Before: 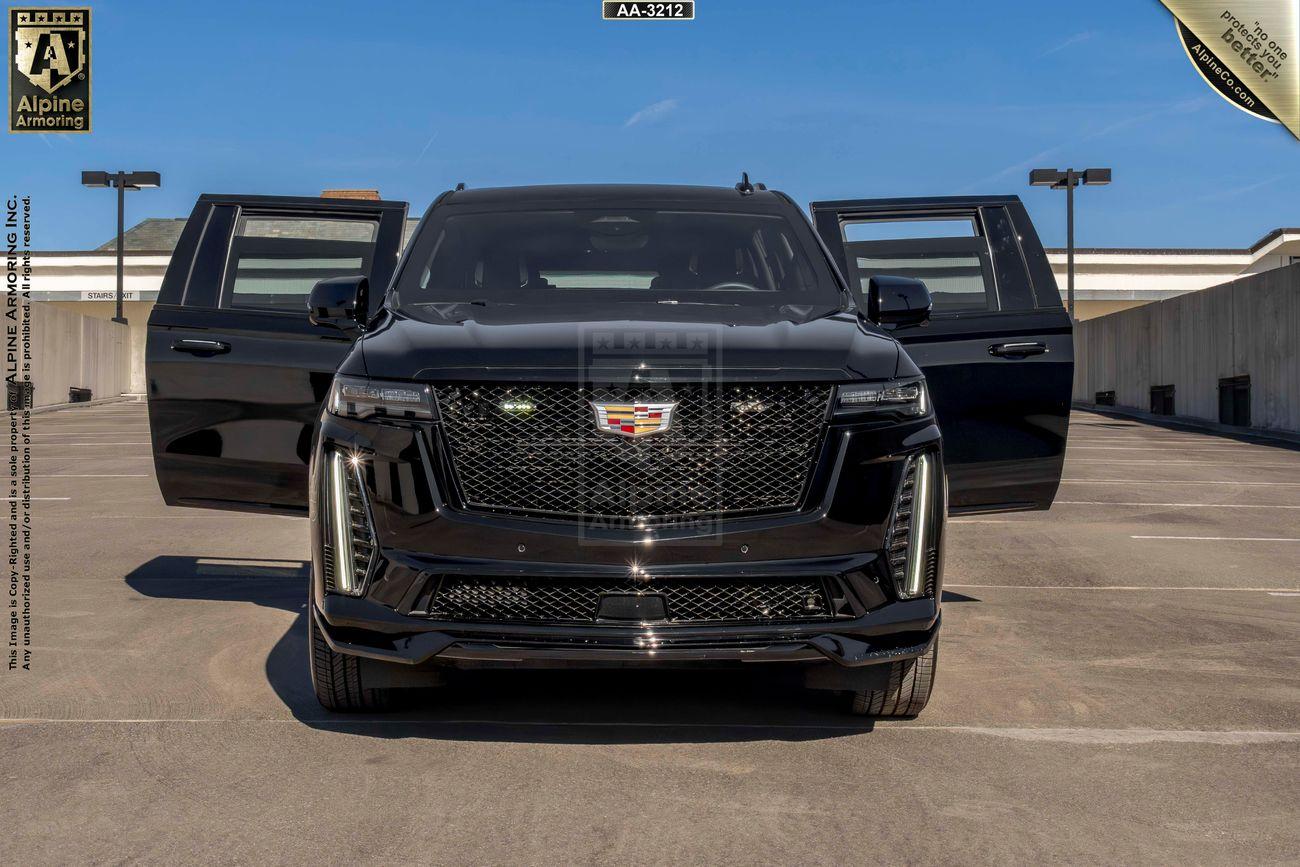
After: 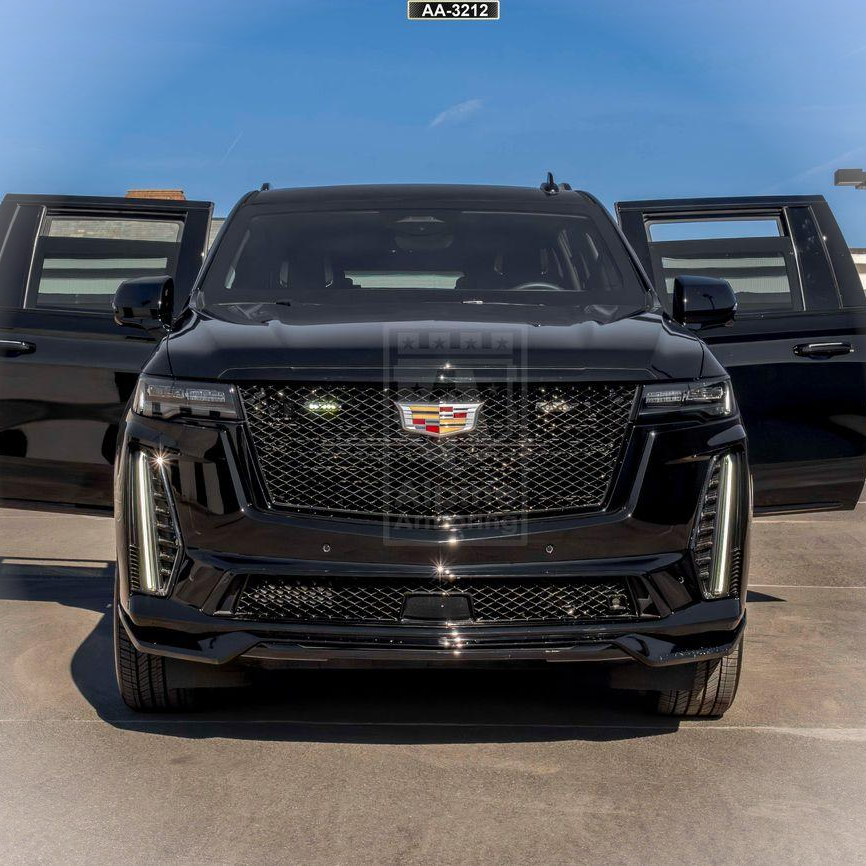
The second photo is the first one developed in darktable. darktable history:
exposure: compensate highlight preservation false
crop and rotate: left 15.055%, right 18.278%
white balance: red 1, blue 1
vignetting: fall-off start 100%, brightness 0.3, saturation 0
